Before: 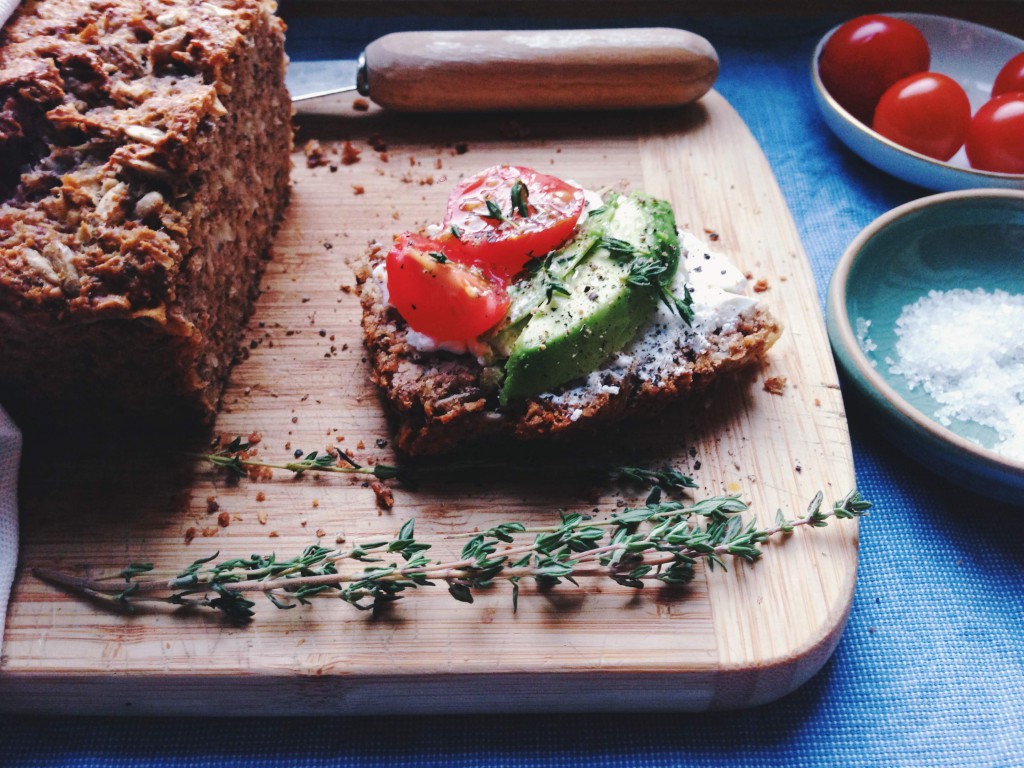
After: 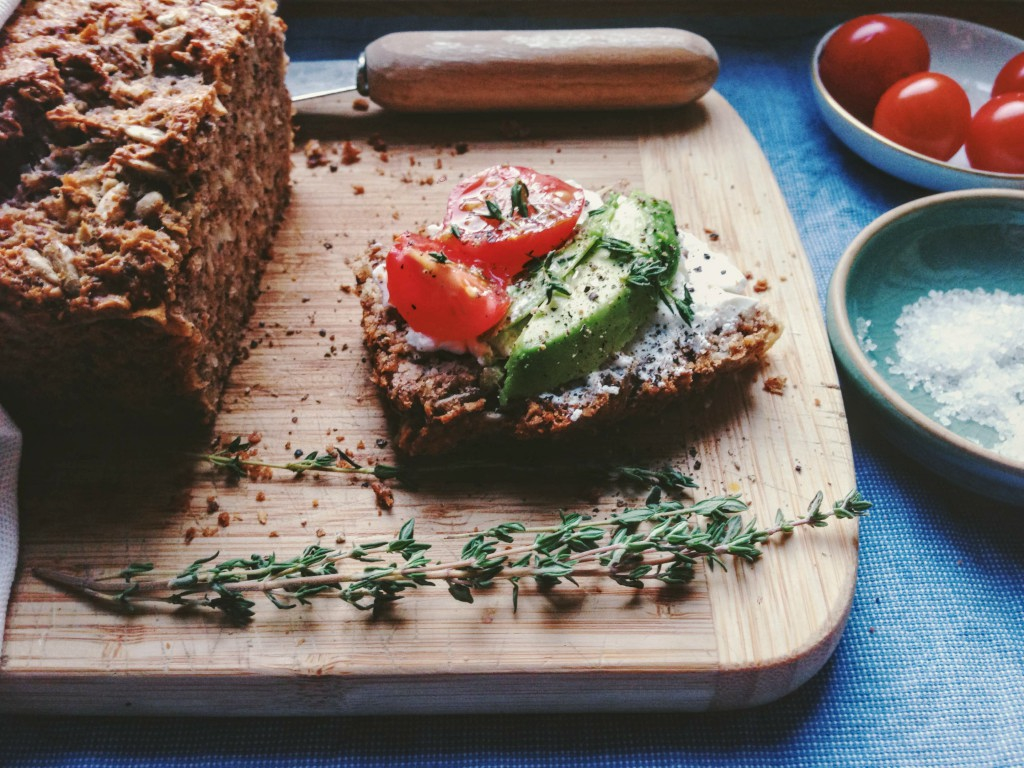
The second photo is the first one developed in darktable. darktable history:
local contrast: on, module defaults
color balance: mode lift, gamma, gain (sRGB), lift [1.04, 1, 1, 0.97], gamma [1.01, 1, 1, 0.97], gain [0.96, 1, 1, 0.97]
